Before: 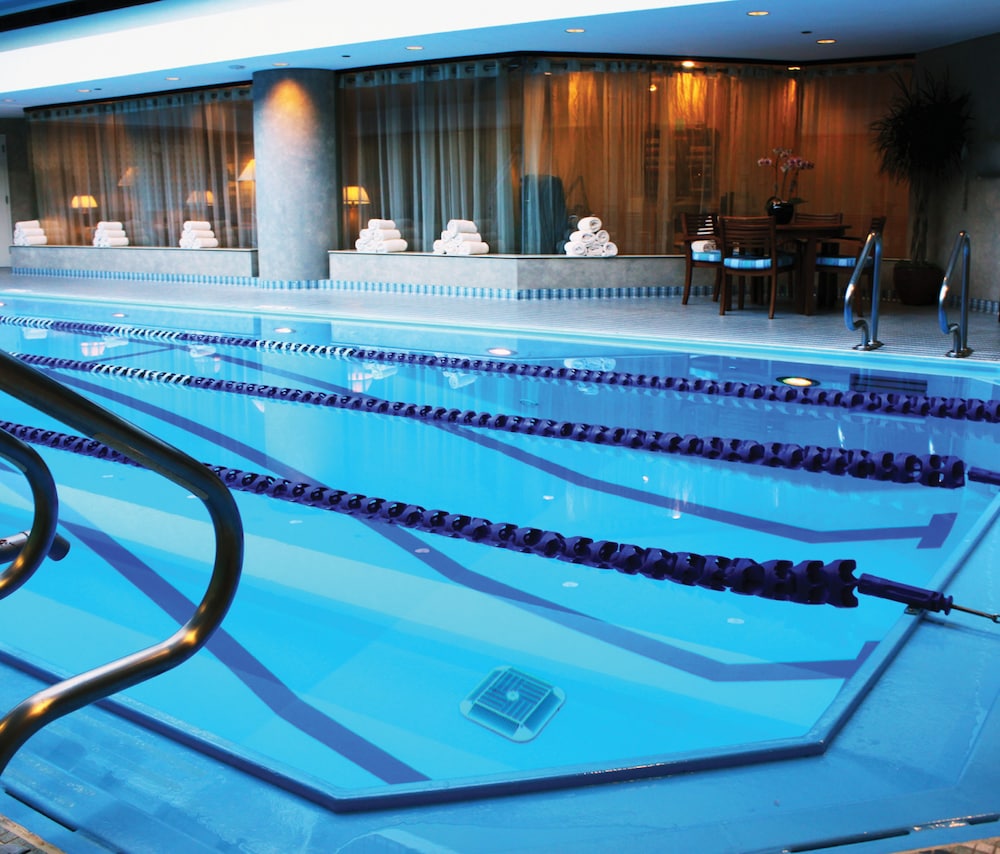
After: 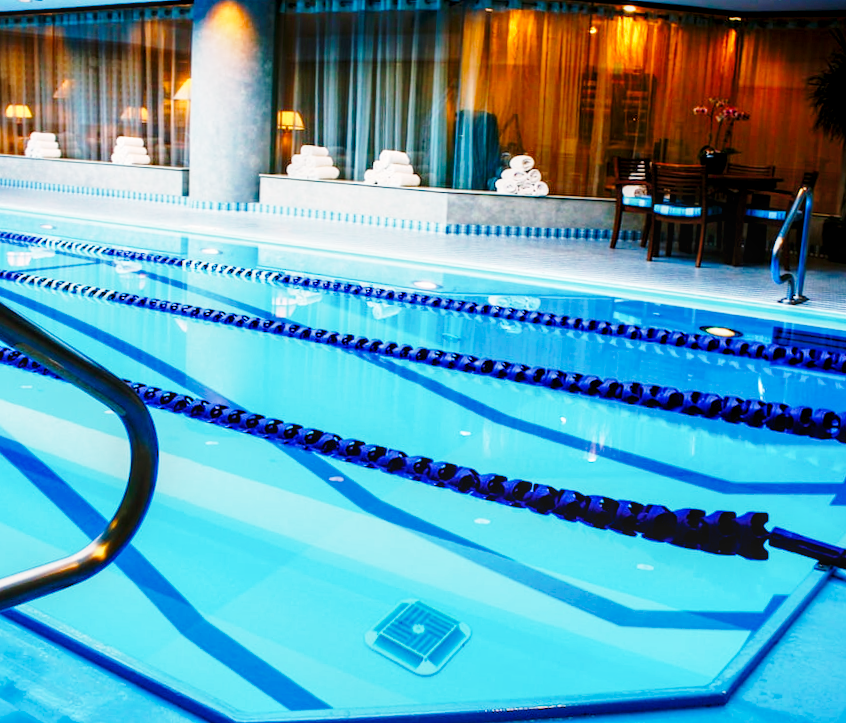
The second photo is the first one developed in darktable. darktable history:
color balance rgb: shadows lift › chroma 1%, shadows lift › hue 240.84°, highlights gain › chroma 2%, highlights gain › hue 73.2°, global offset › luminance -0.5%, perceptual saturation grading › global saturation 20%, perceptual saturation grading › highlights -25%, perceptual saturation grading › shadows 50%, global vibrance 15%
crop and rotate: angle -3.27°, left 5.211%, top 5.211%, right 4.607%, bottom 4.607%
base curve: curves: ch0 [(0, 0) (0.028, 0.03) (0.121, 0.232) (0.46, 0.748) (0.859, 0.968) (1, 1)], preserve colors none
local contrast: on, module defaults
